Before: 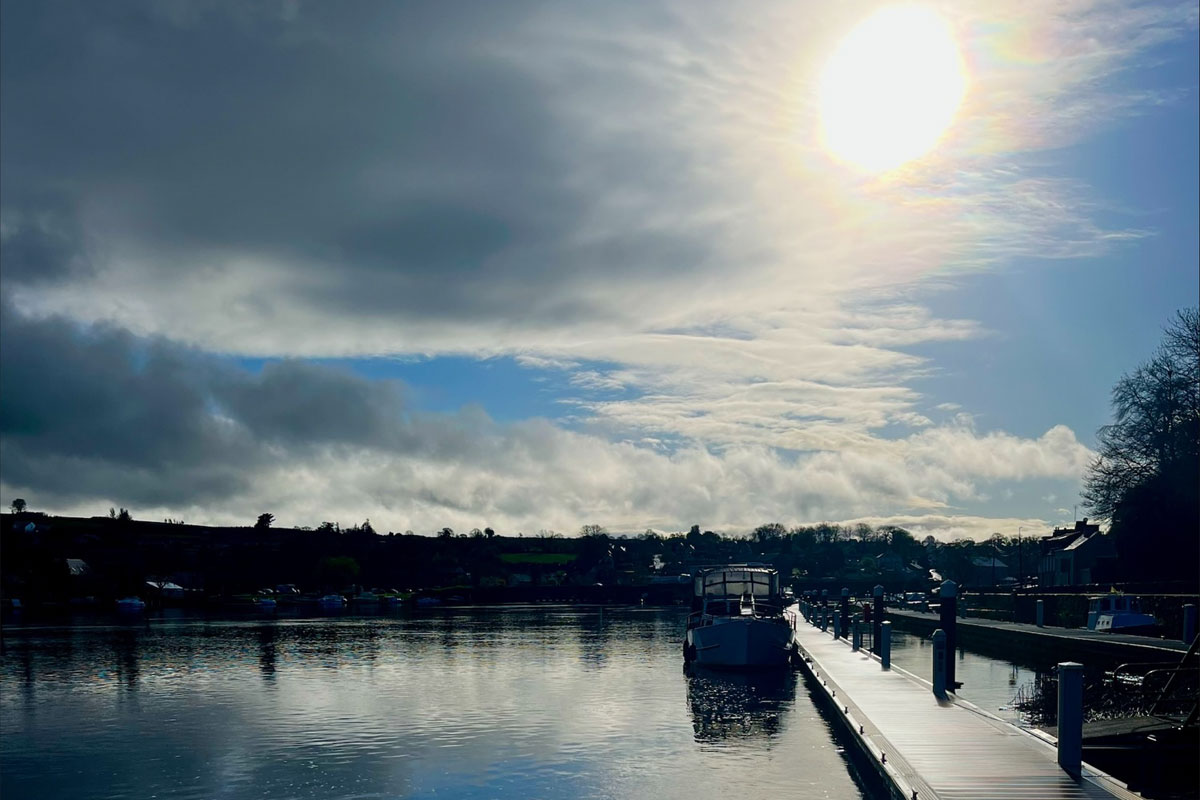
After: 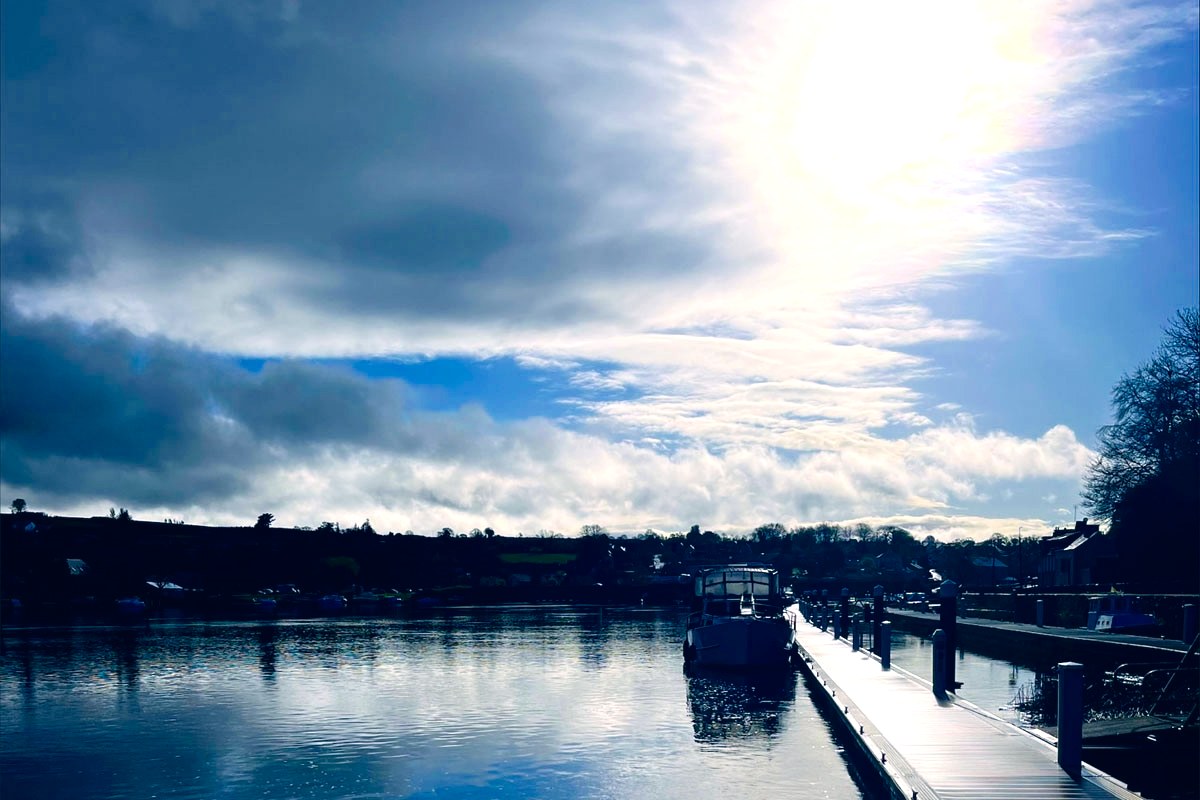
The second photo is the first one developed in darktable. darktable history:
color correction: highlights a* 14.13, highlights b* 5.82, shadows a* -5.02, shadows b* -15.49, saturation 0.836
color balance rgb: shadows lift › chroma 5.279%, shadows lift › hue 237.98°, highlights gain › chroma 1.394%, highlights gain › hue 51.06°, shadows fall-off 298.512%, white fulcrum 1.99 EV, highlights fall-off 299.427%, perceptual saturation grading › global saturation 19.916%, perceptual brilliance grading › global brilliance 30.677%, mask middle-gray fulcrum 99.249%, contrast gray fulcrum 38.366%, saturation formula JzAzBz (2021)
